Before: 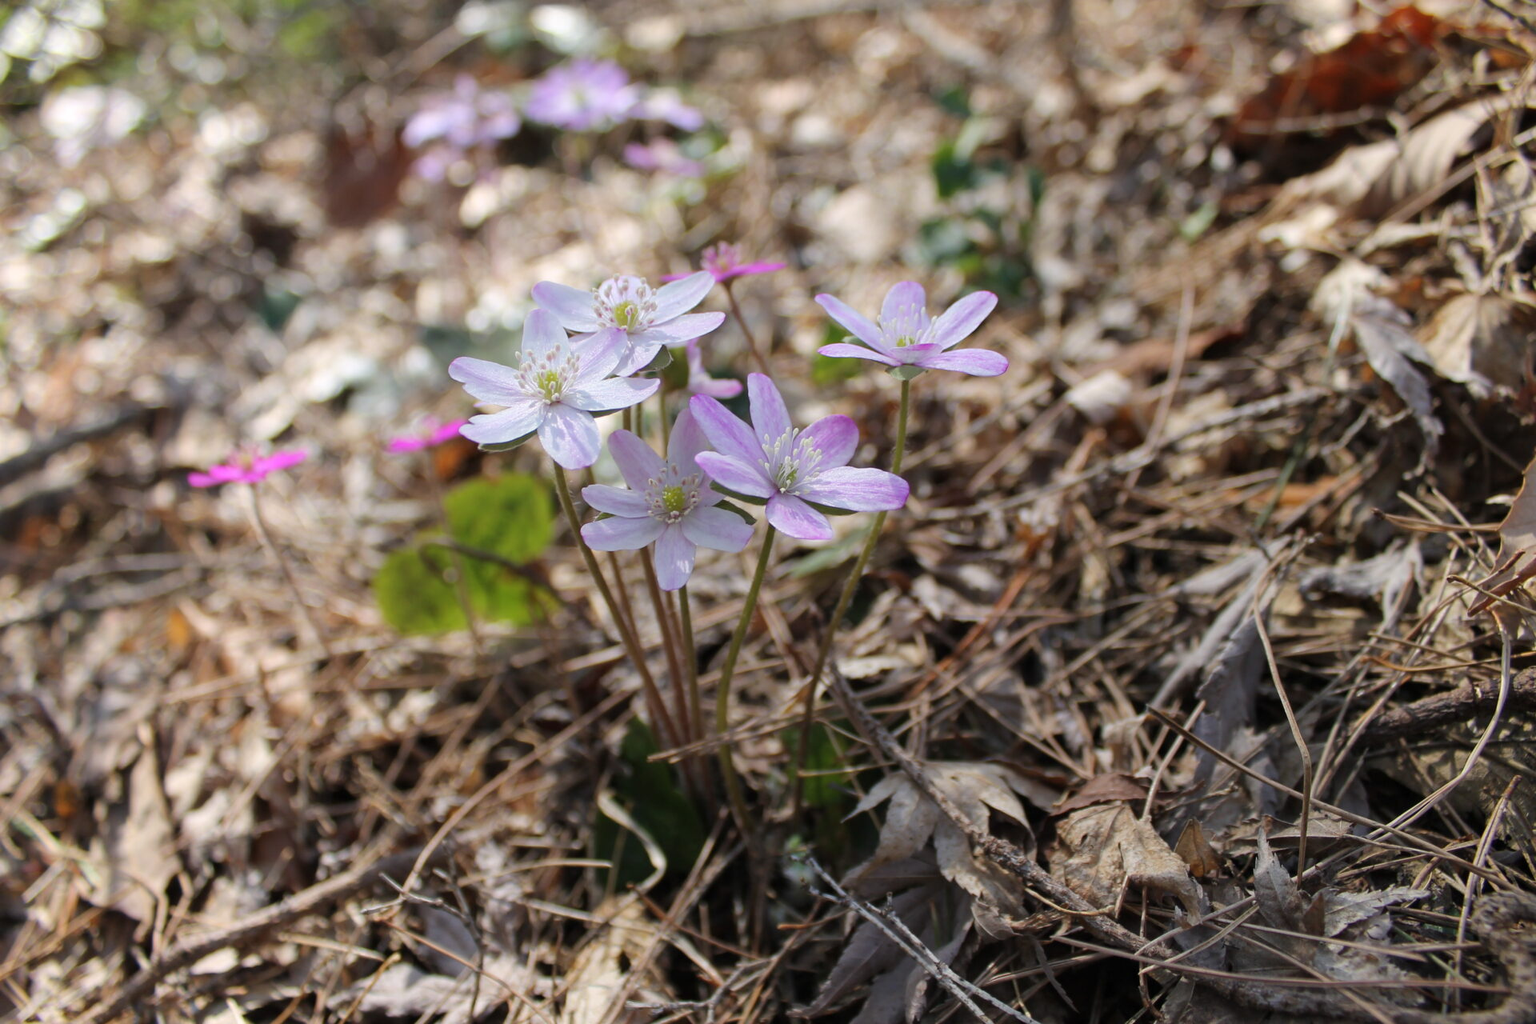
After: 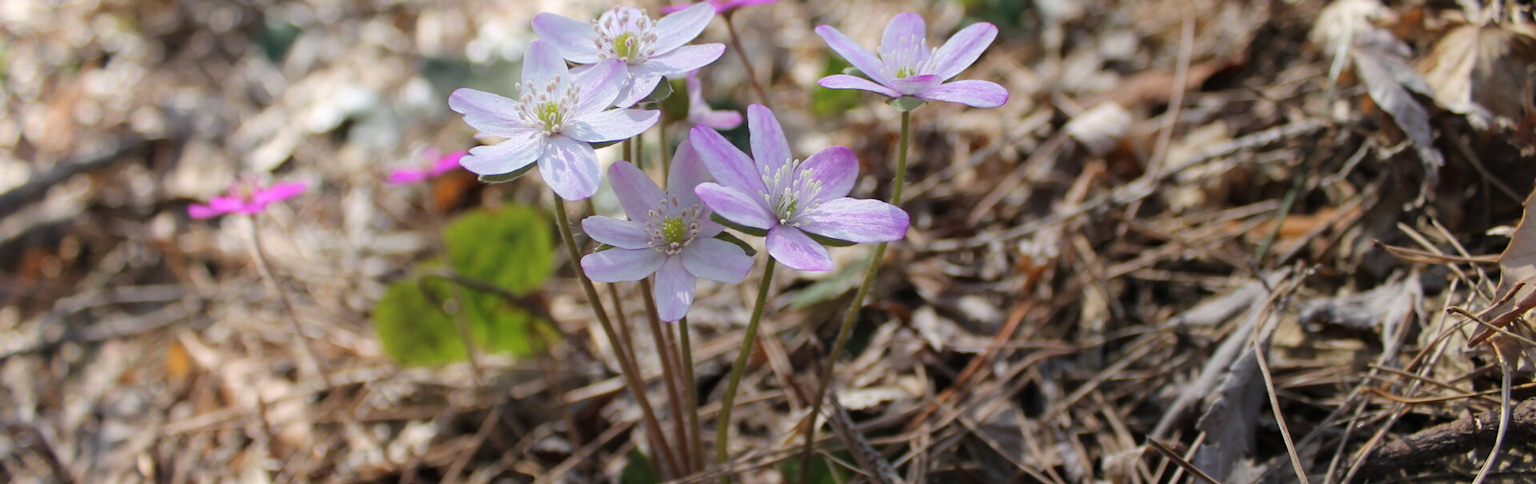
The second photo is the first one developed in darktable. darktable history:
crop and rotate: top 26.325%, bottom 26.261%
